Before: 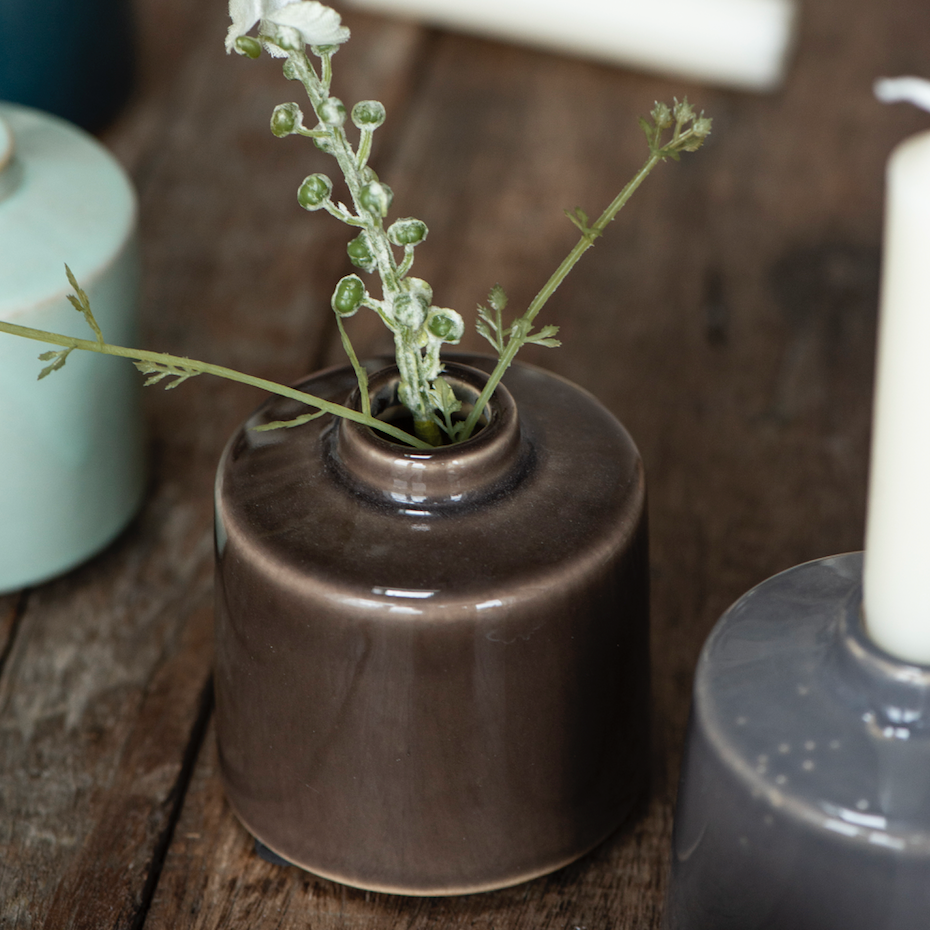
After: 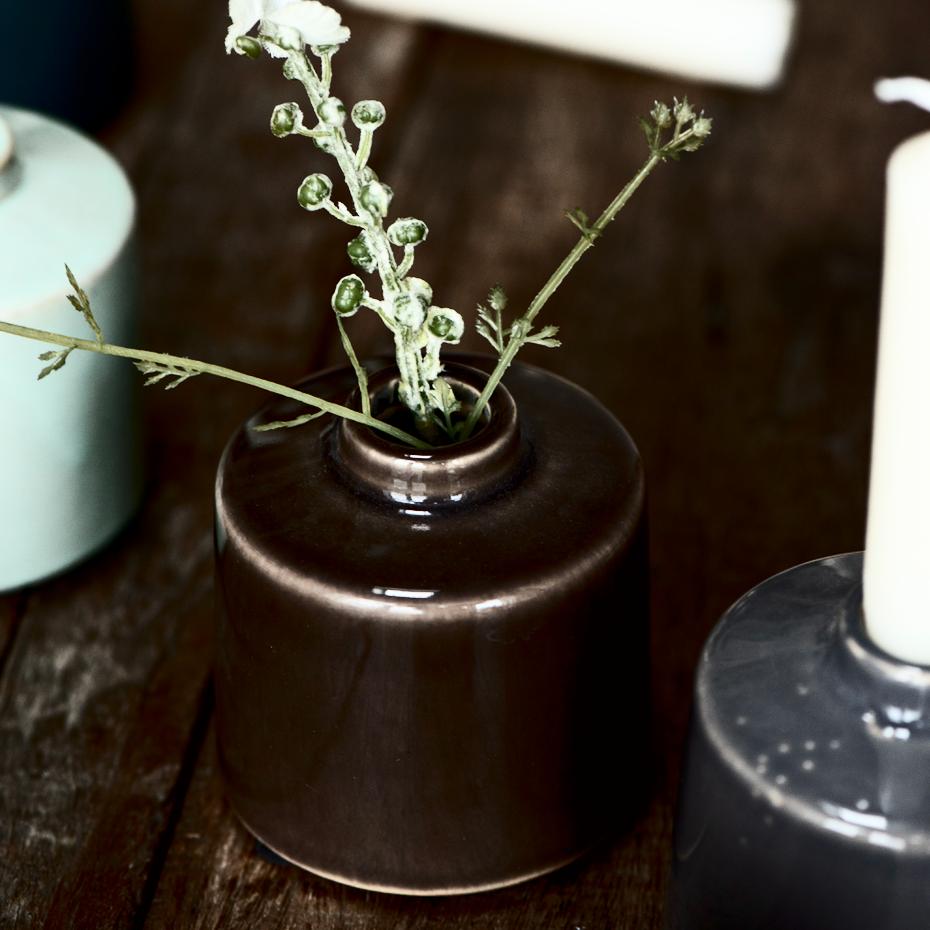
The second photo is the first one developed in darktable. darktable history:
contrast brightness saturation: contrast 0.493, saturation -0.094
exposure: black level correction 0.007, compensate highlight preservation false
